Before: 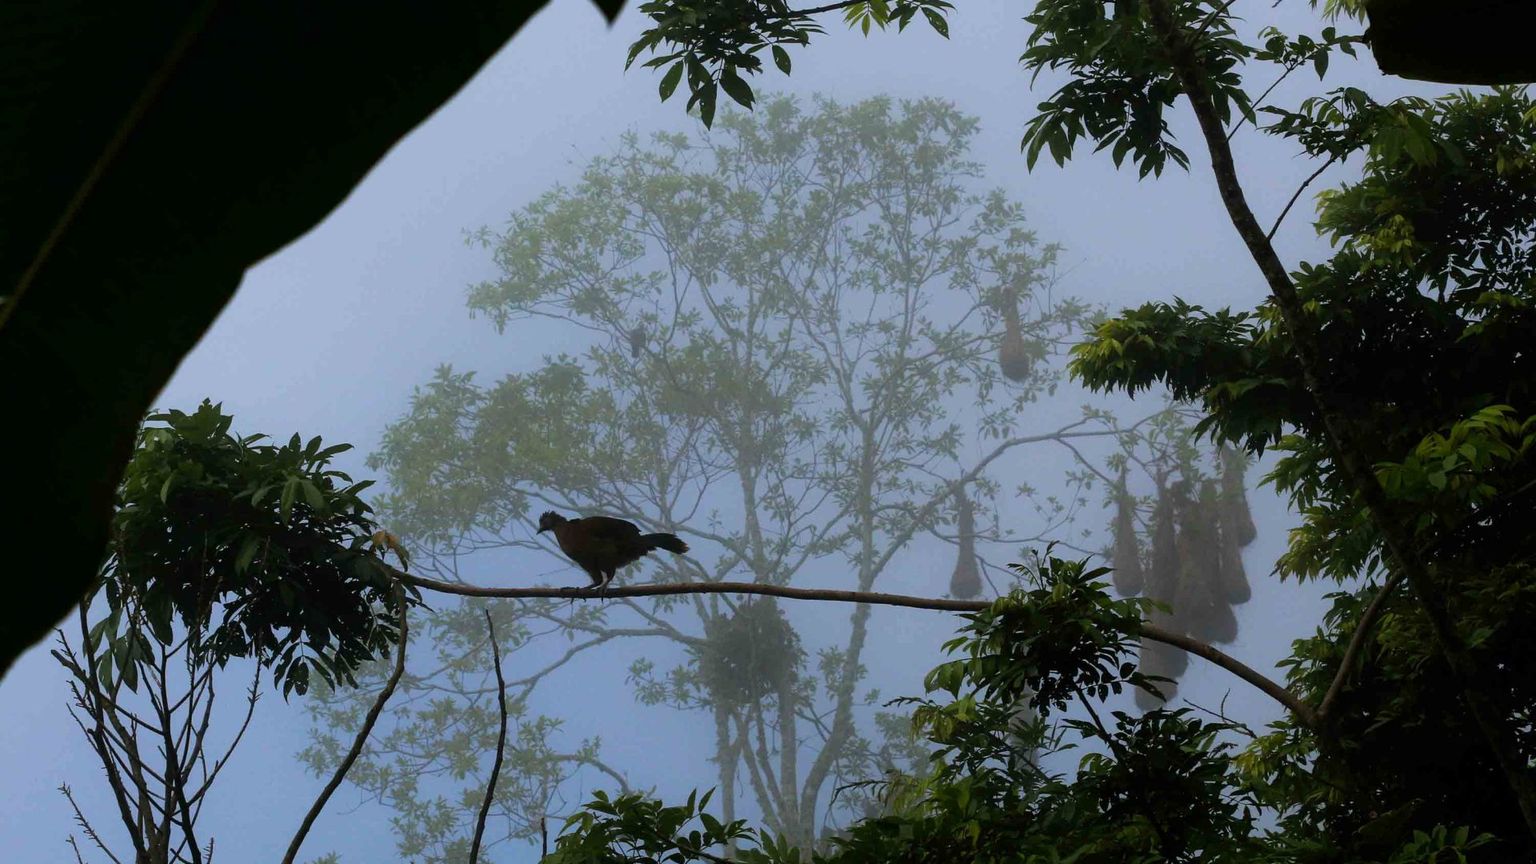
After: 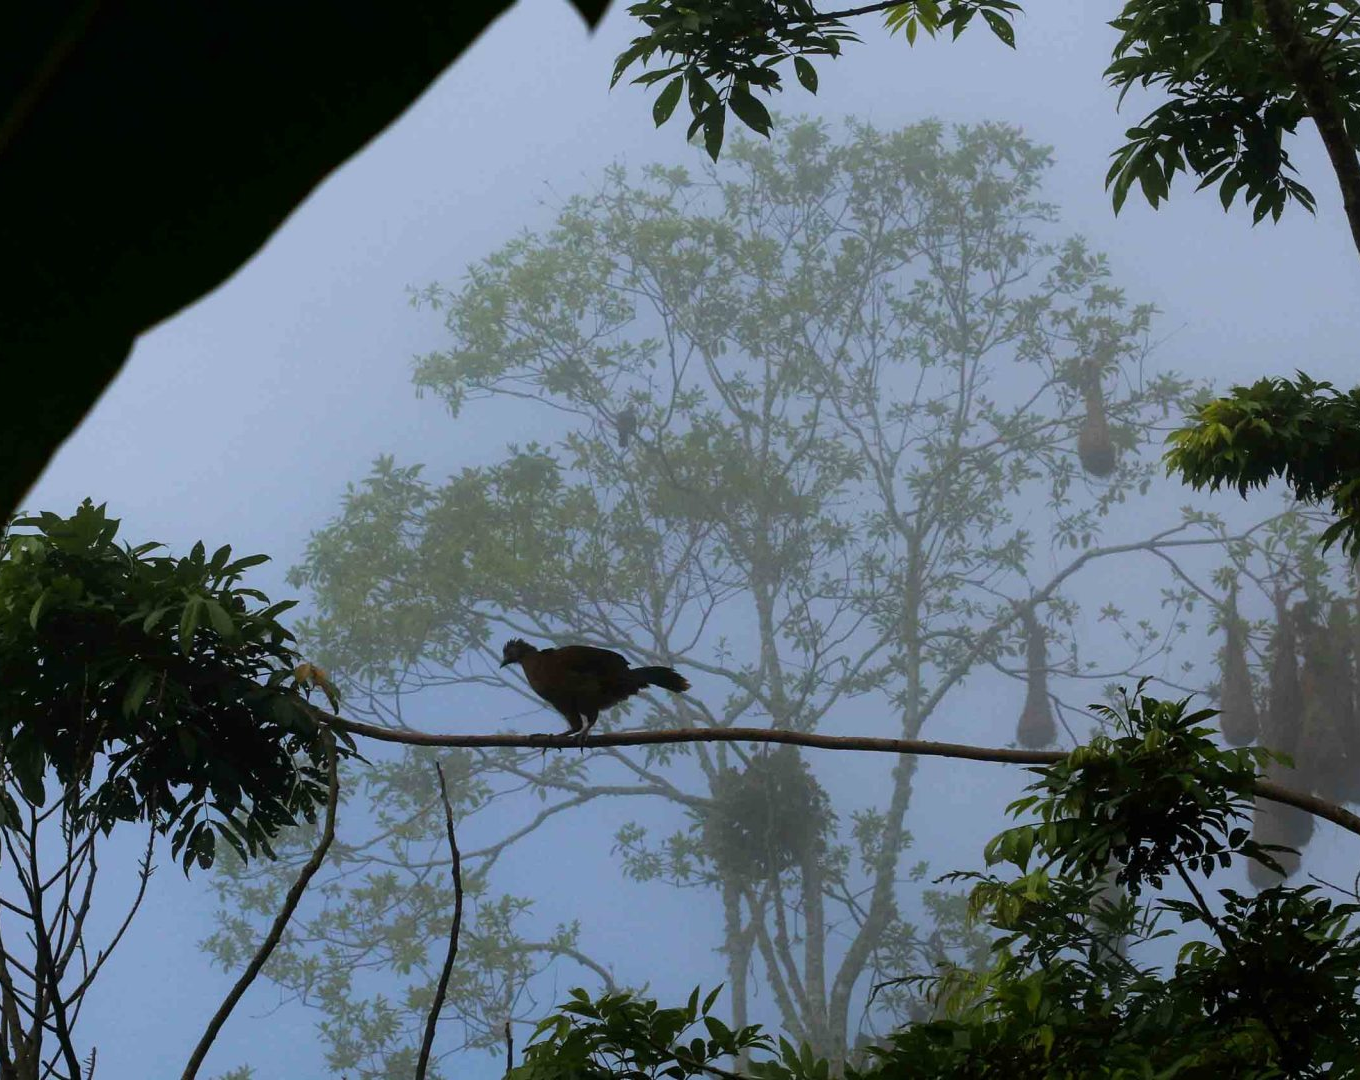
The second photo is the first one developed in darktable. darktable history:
crop and rotate: left 8.945%, right 20.205%
